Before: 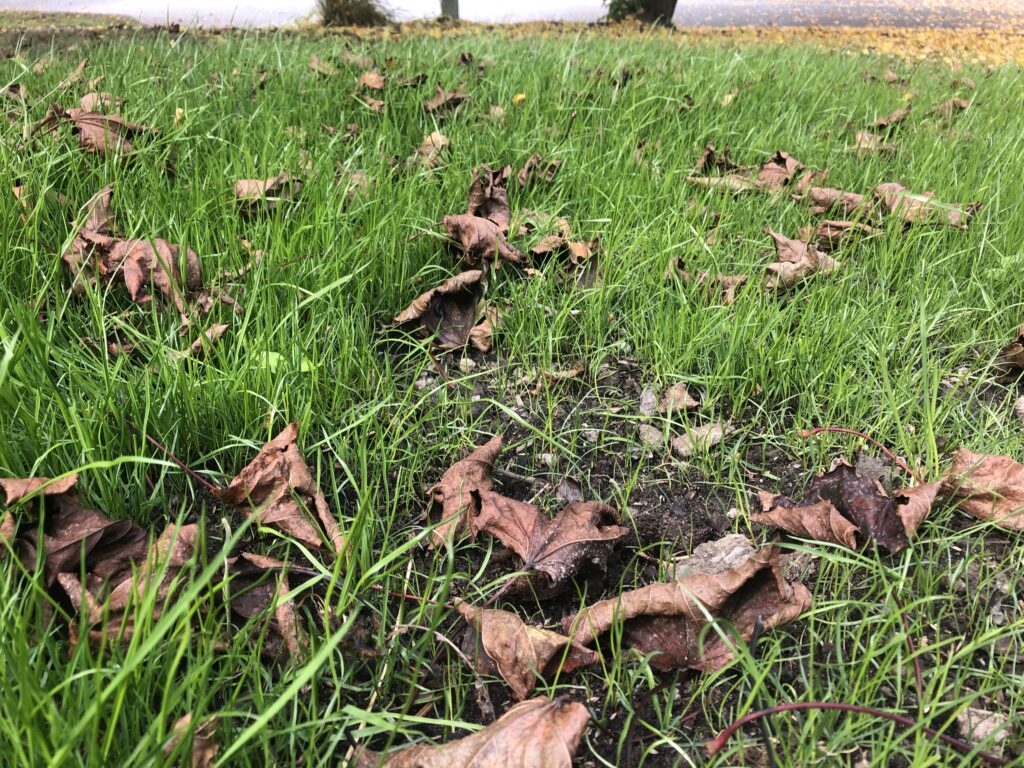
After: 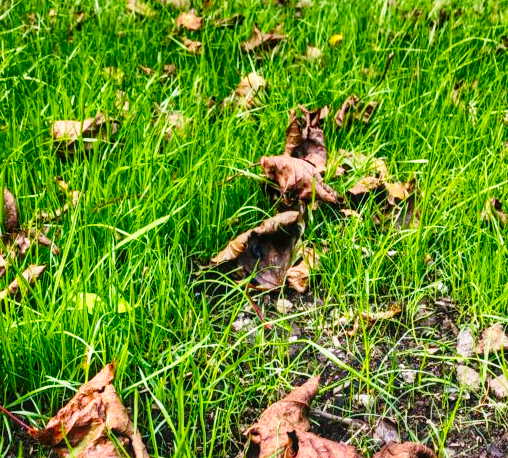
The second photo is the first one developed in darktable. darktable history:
local contrast: on, module defaults
shadows and highlights: shadows 24.23, highlights -78.12, soften with gaussian
crop: left 17.923%, top 7.763%, right 32.429%, bottom 32.559%
color balance rgb: perceptual saturation grading › global saturation 30.021%, global vibrance 20%
base curve: curves: ch0 [(0, 0) (0.028, 0.03) (0.121, 0.232) (0.46, 0.748) (0.859, 0.968) (1, 1)], preserve colors none
contrast brightness saturation: contrast -0.018, brightness -0.008, saturation 0.026
